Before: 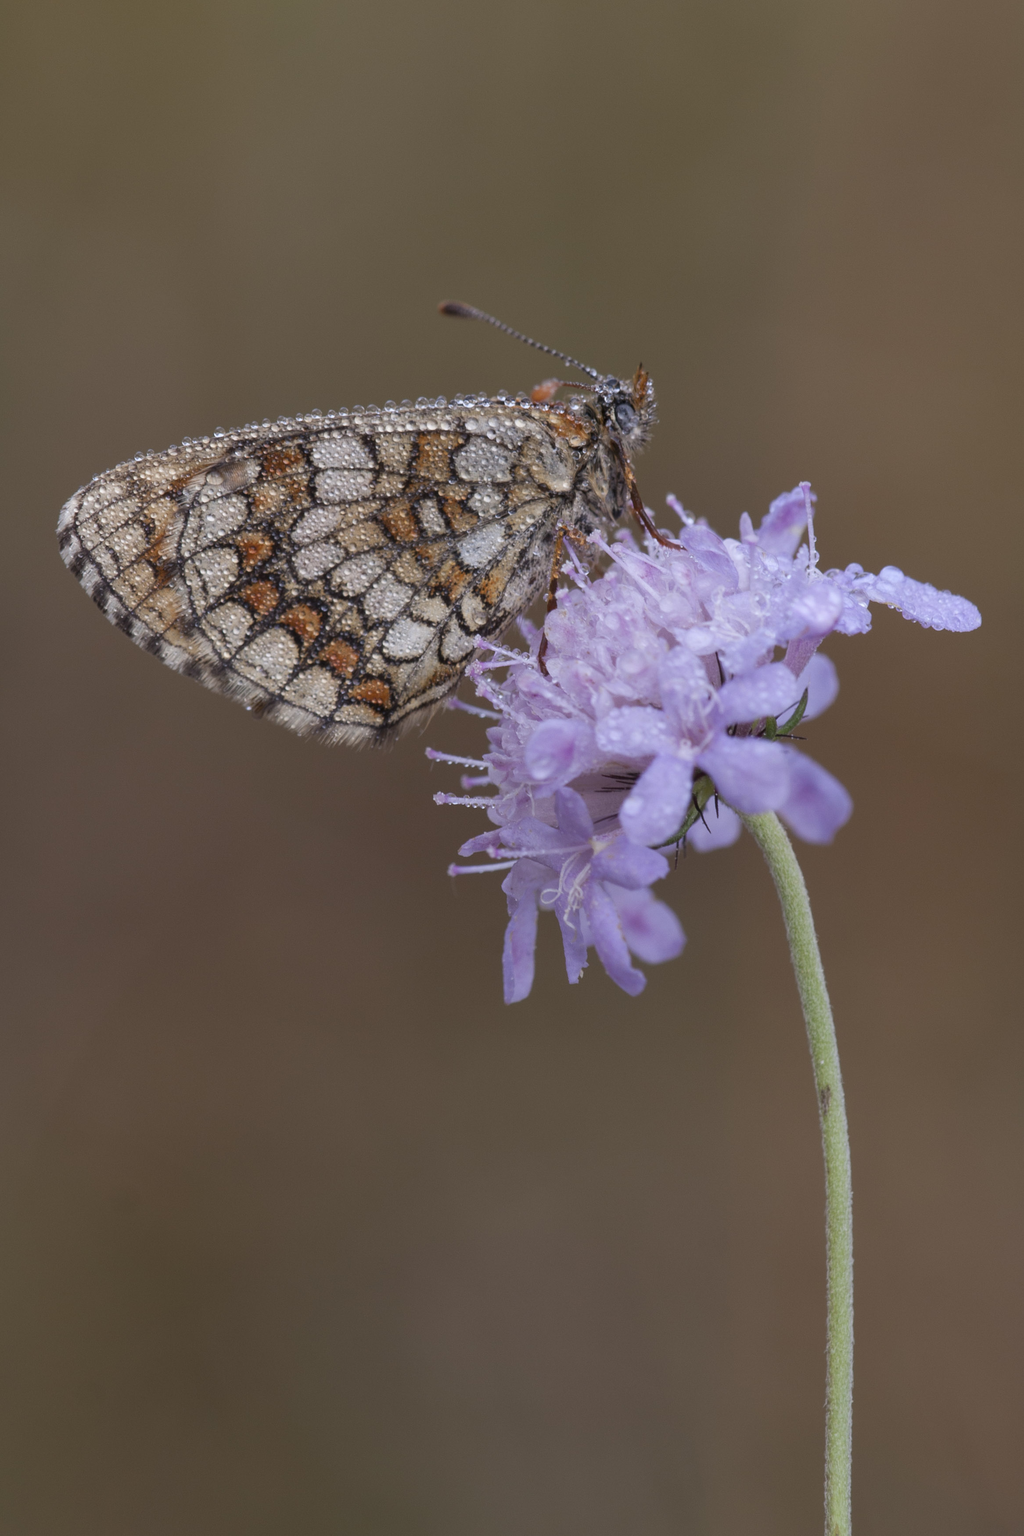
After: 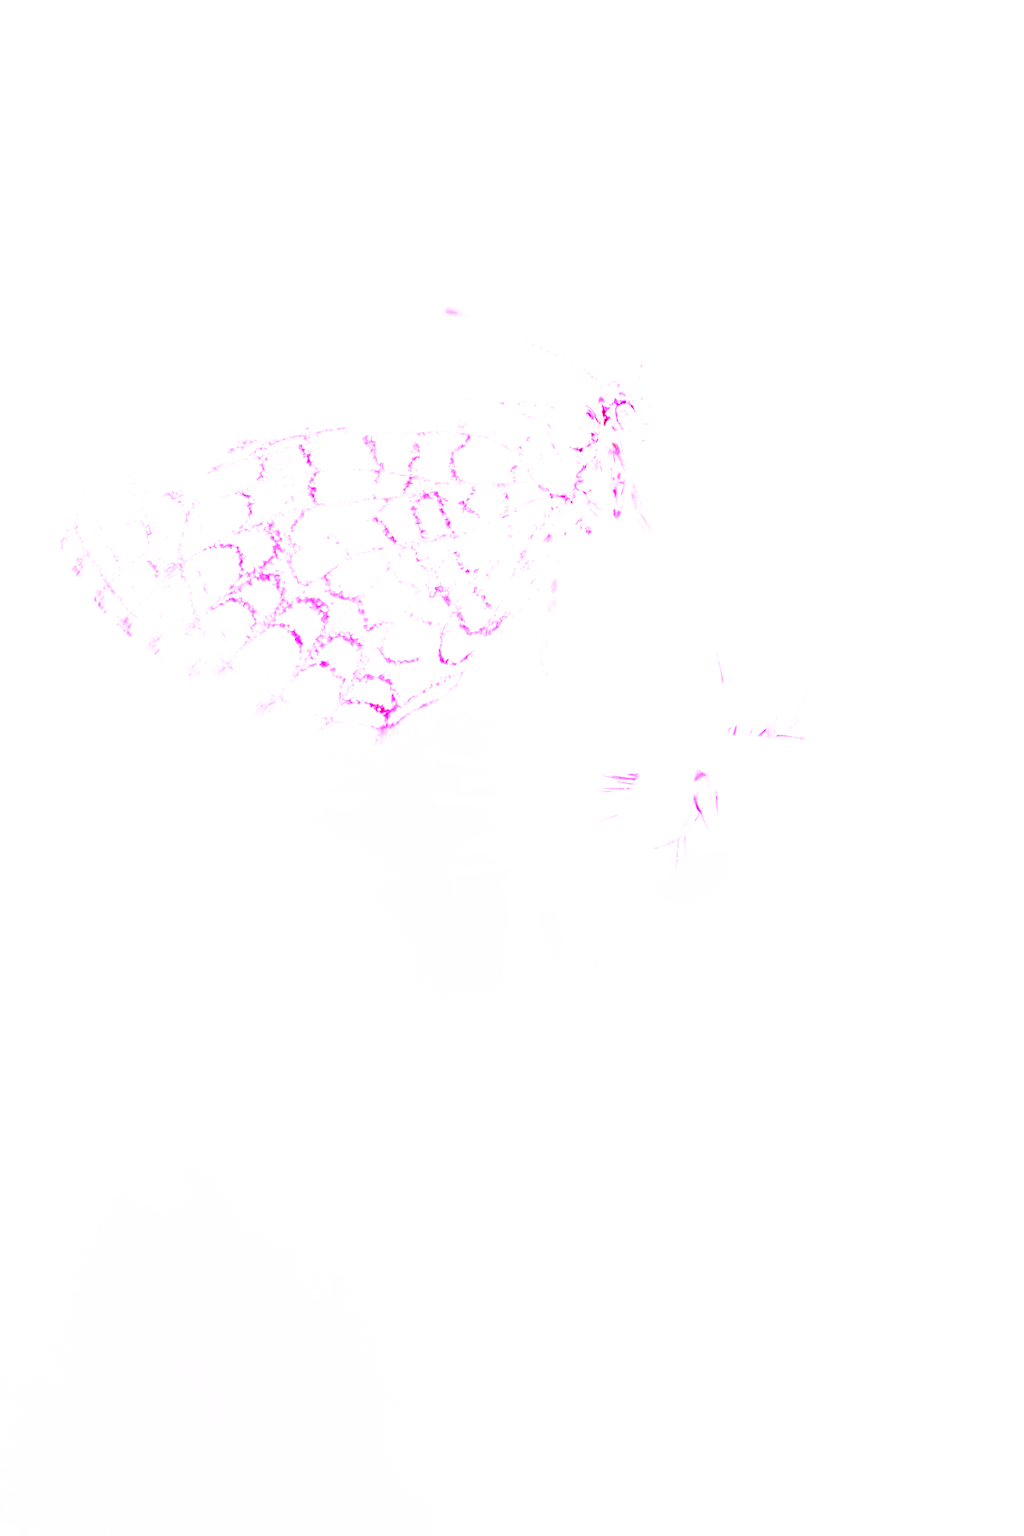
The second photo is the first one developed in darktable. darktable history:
base curve: curves: ch0 [(0, 0) (0.007, 0.004) (0.027, 0.03) (0.046, 0.07) (0.207, 0.54) (0.442, 0.872) (0.673, 0.972) (1, 1)], preserve colors none
white balance: red 8, blue 8
velvia: strength 75%
